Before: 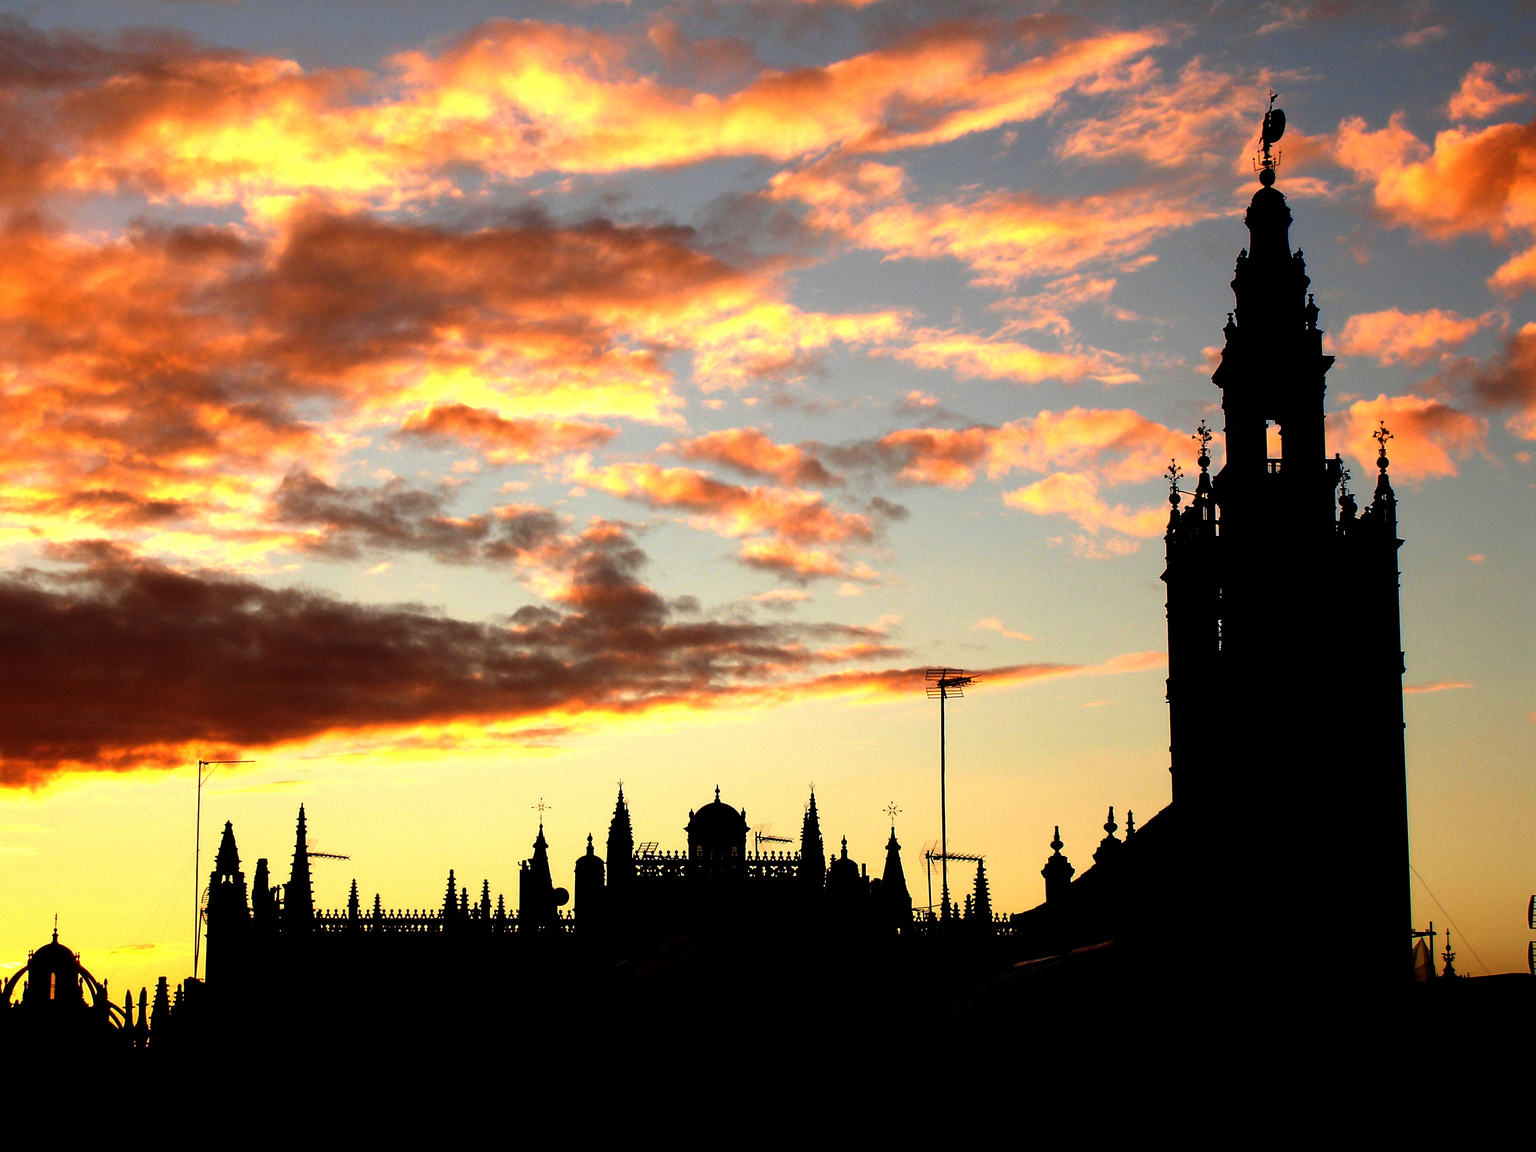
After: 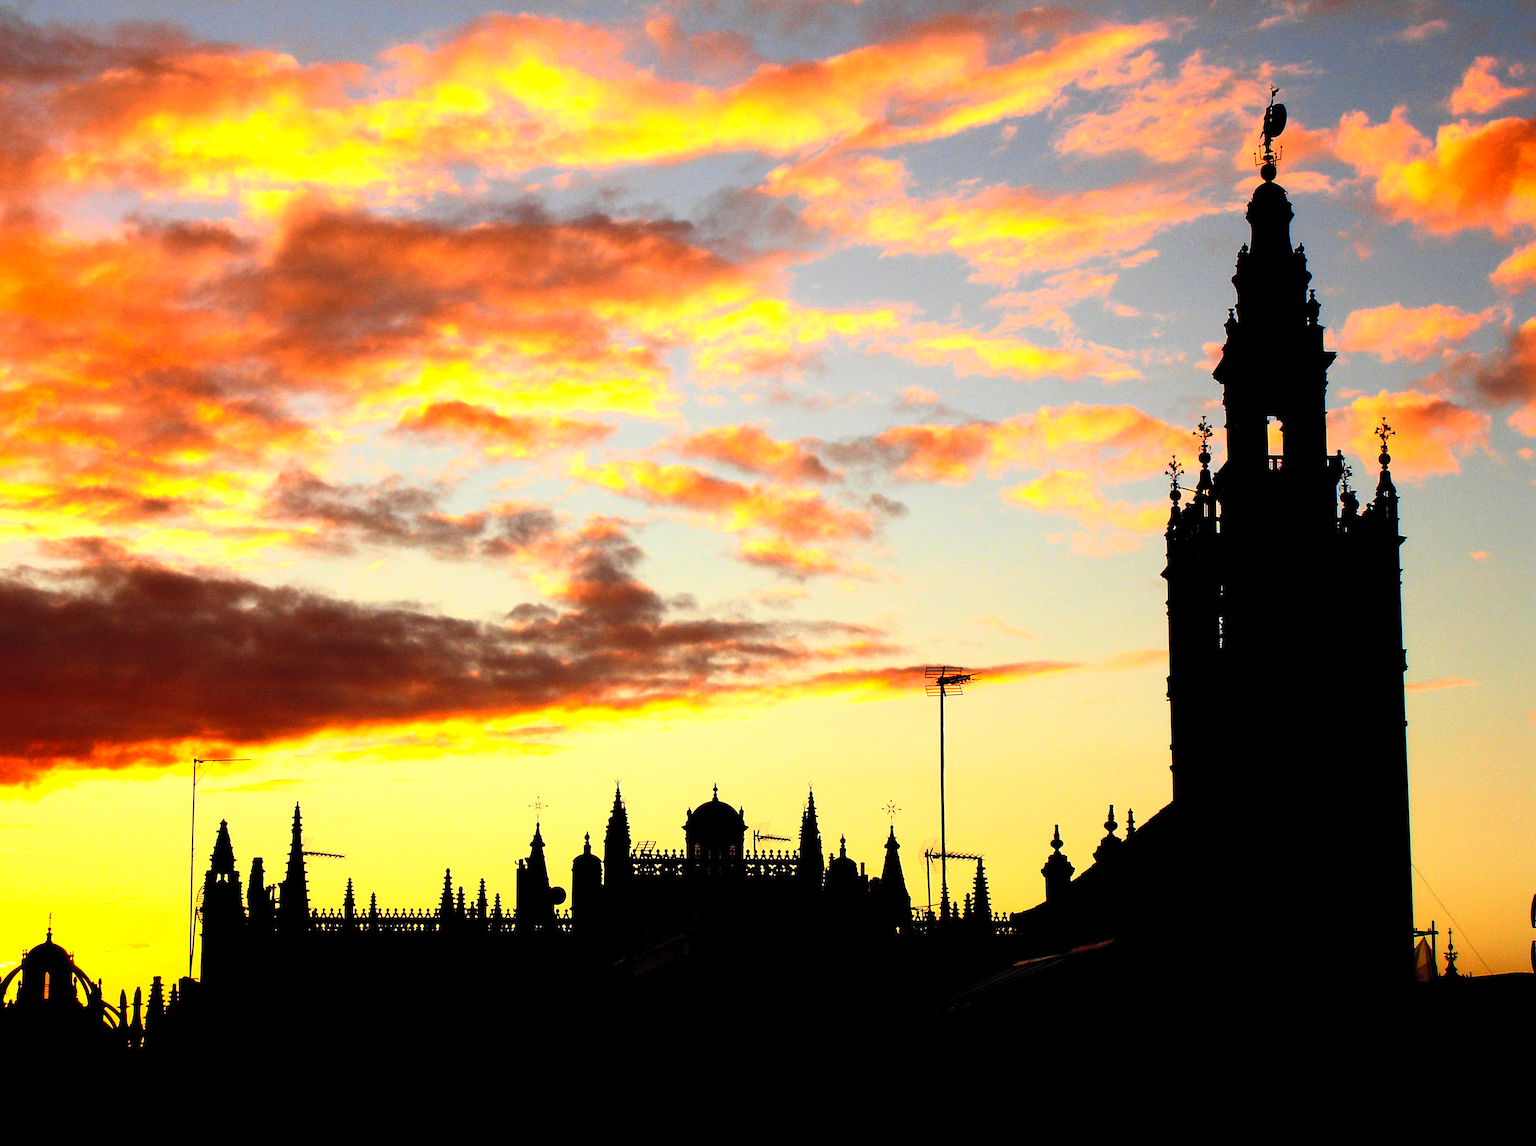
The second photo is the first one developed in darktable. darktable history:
crop: left 0.429%, top 0.607%, right 0.155%, bottom 0.394%
contrast brightness saturation: contrast 0.241, brightness 0.268, saturation 0.377
